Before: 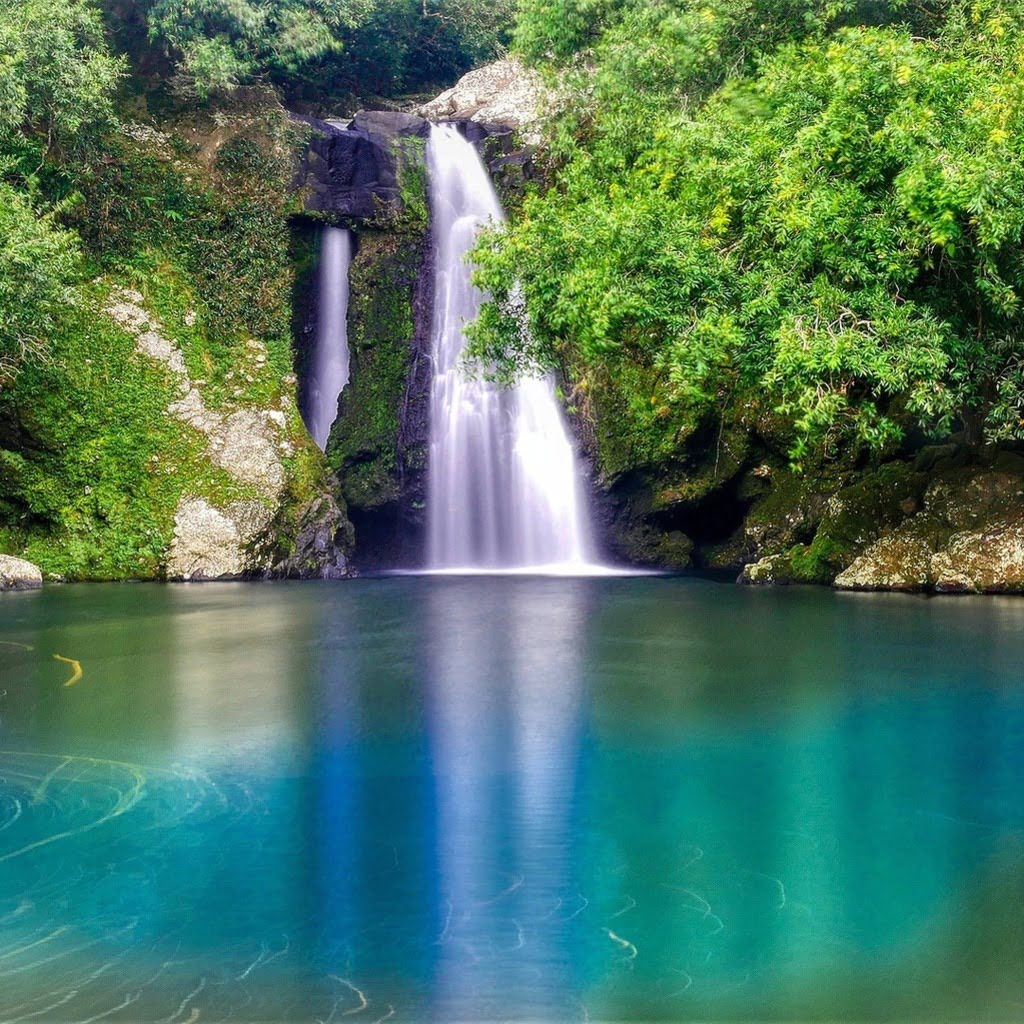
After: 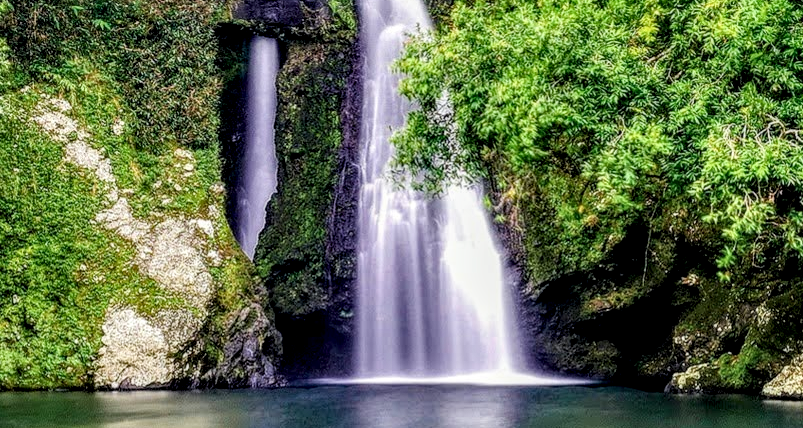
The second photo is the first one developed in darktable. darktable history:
filmic rgb: black relative exposure -8.03 EV, white relative exposure 4.05 EV, hardness 4.11
crop: left 7.061%, top 18.676%, right 14.512%, bottom 39.521%
local contrast: highlights 78%, shadows 56%, detail 175%, midtone range 0.421
haze removal: compatibility mode true, adaptive false
